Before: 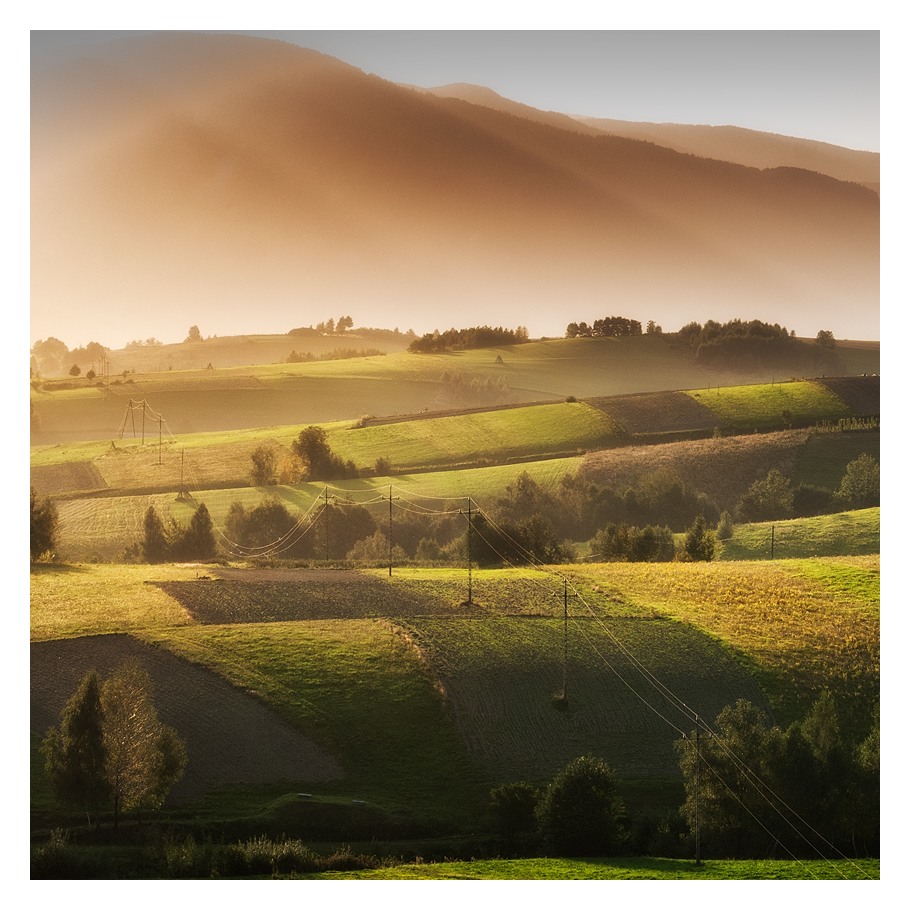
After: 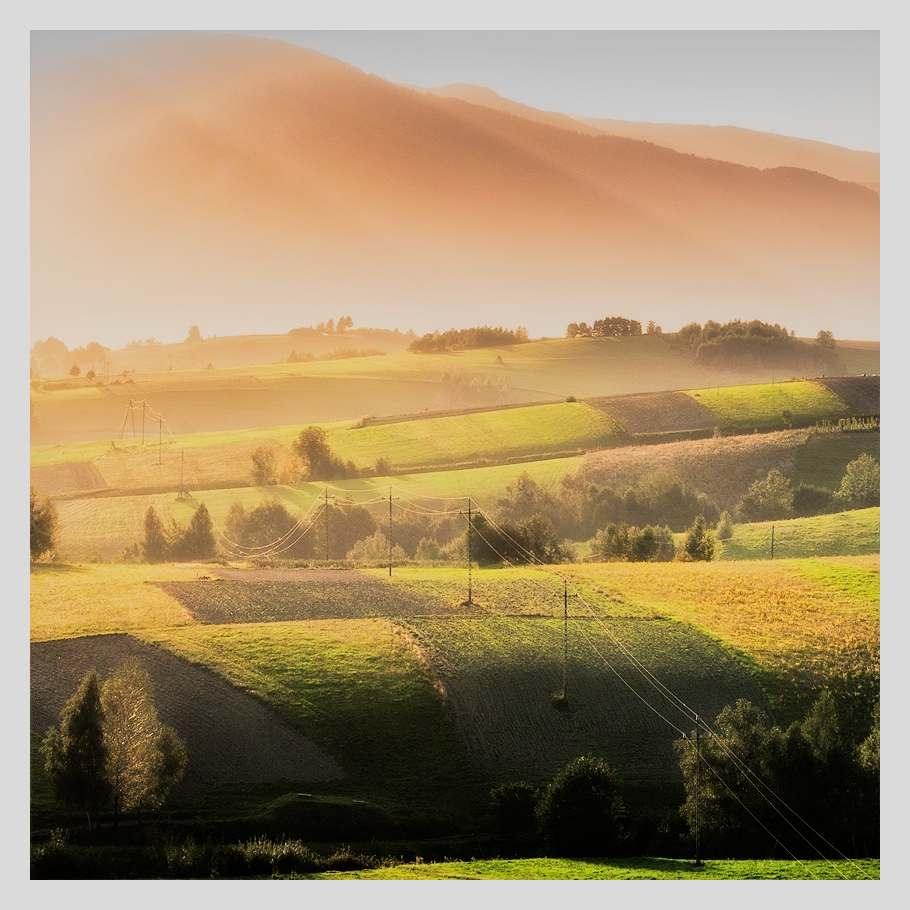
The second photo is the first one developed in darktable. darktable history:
tone equalizer: -7 EV 0.163 EV, -6 EV 0.574 EV, -5 EV 1.18 EV, -4 EV 1.36 EV, -3 EV 1.13 EV, -2 EV 0.6 EV, -1 EV 0.158 EV, edges refinement/feathering 500, mask exposure compensation -1.57 EV, preserve details guided filter
filmic rgb: black relative exposure -7.65 EV, white relative exposure 4.56 EV, hardness 3.61, contrast 1.056
